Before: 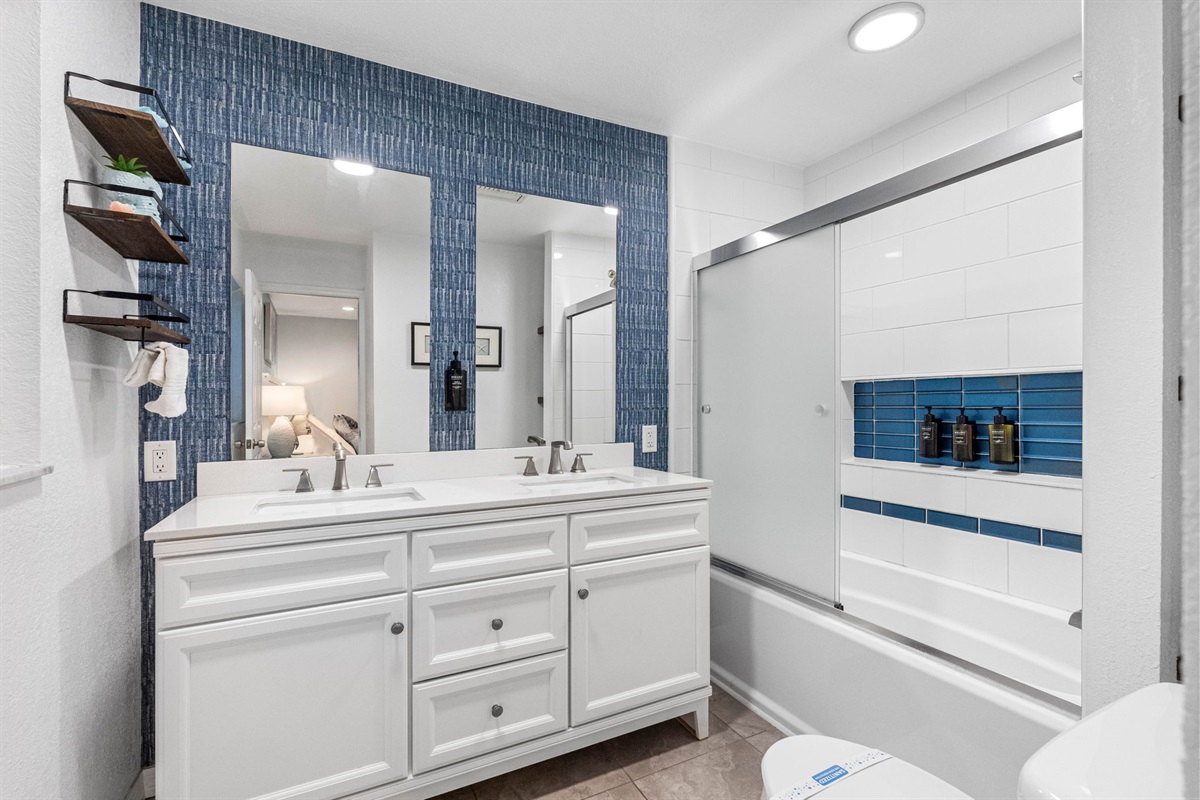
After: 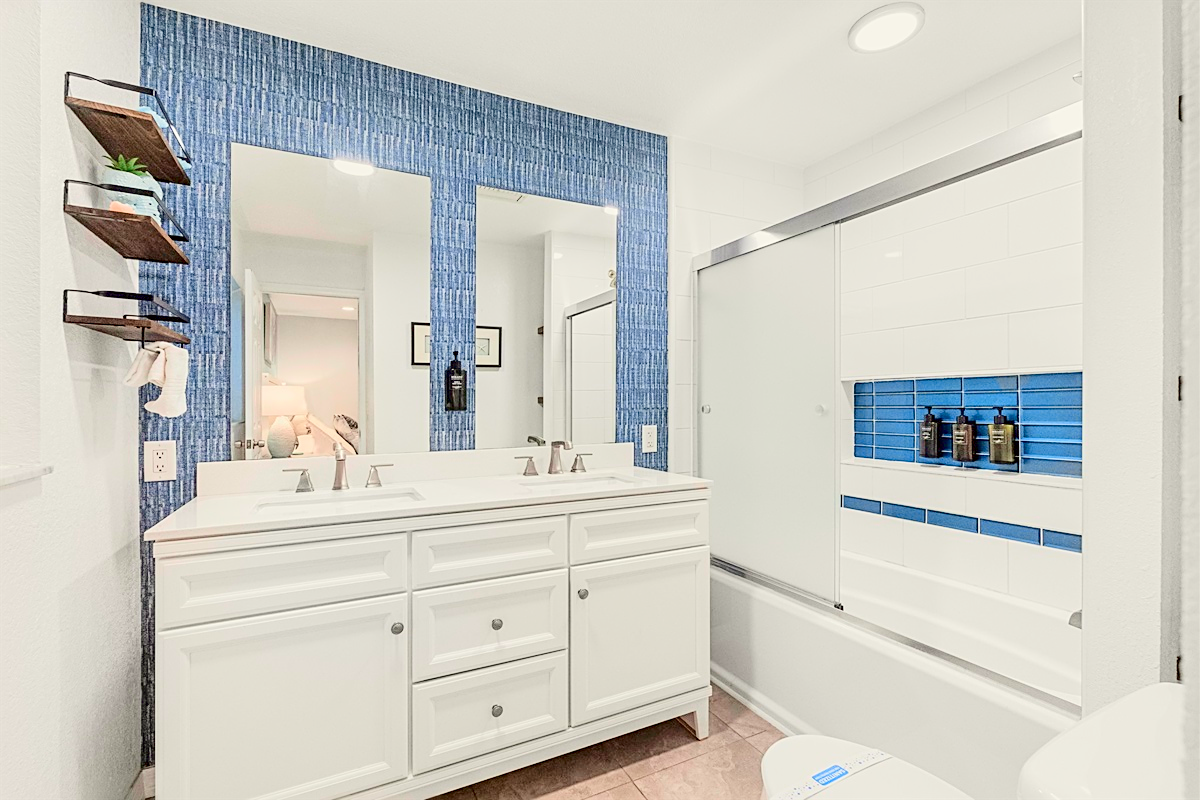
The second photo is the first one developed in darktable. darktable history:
tone curve: curves: ch0 [(0, 0) (0.049, 0.01) (0.154, 0.081) (0.491, 0.56) (0.739, 0.794) (0.992, 0.937)]; ch1 [(0, 0) (0.172, 0.123) (0.317, 0.272) (0.401, 0.422) (0.499, 0.497) (0.531, 0.54) (0.615, 0.603) (0.741, 0.783) (1, 1)]; ch2 [(0, 0) (0.411, 0.424) (0.462, 0.483) (0.544, 0.56) (0.686, 0.638) (1, 1)], color space Lab, independent channels
sharpen: on, module defaults
exposure: black level correction 0, exposure 0.693 EV, compensate highlight preservation false
color balance rgb: perceptual saturation grading › global saturation 29.866%, perceptual brilliance grading › global brilliance 10.205%, contrast -29.669%
